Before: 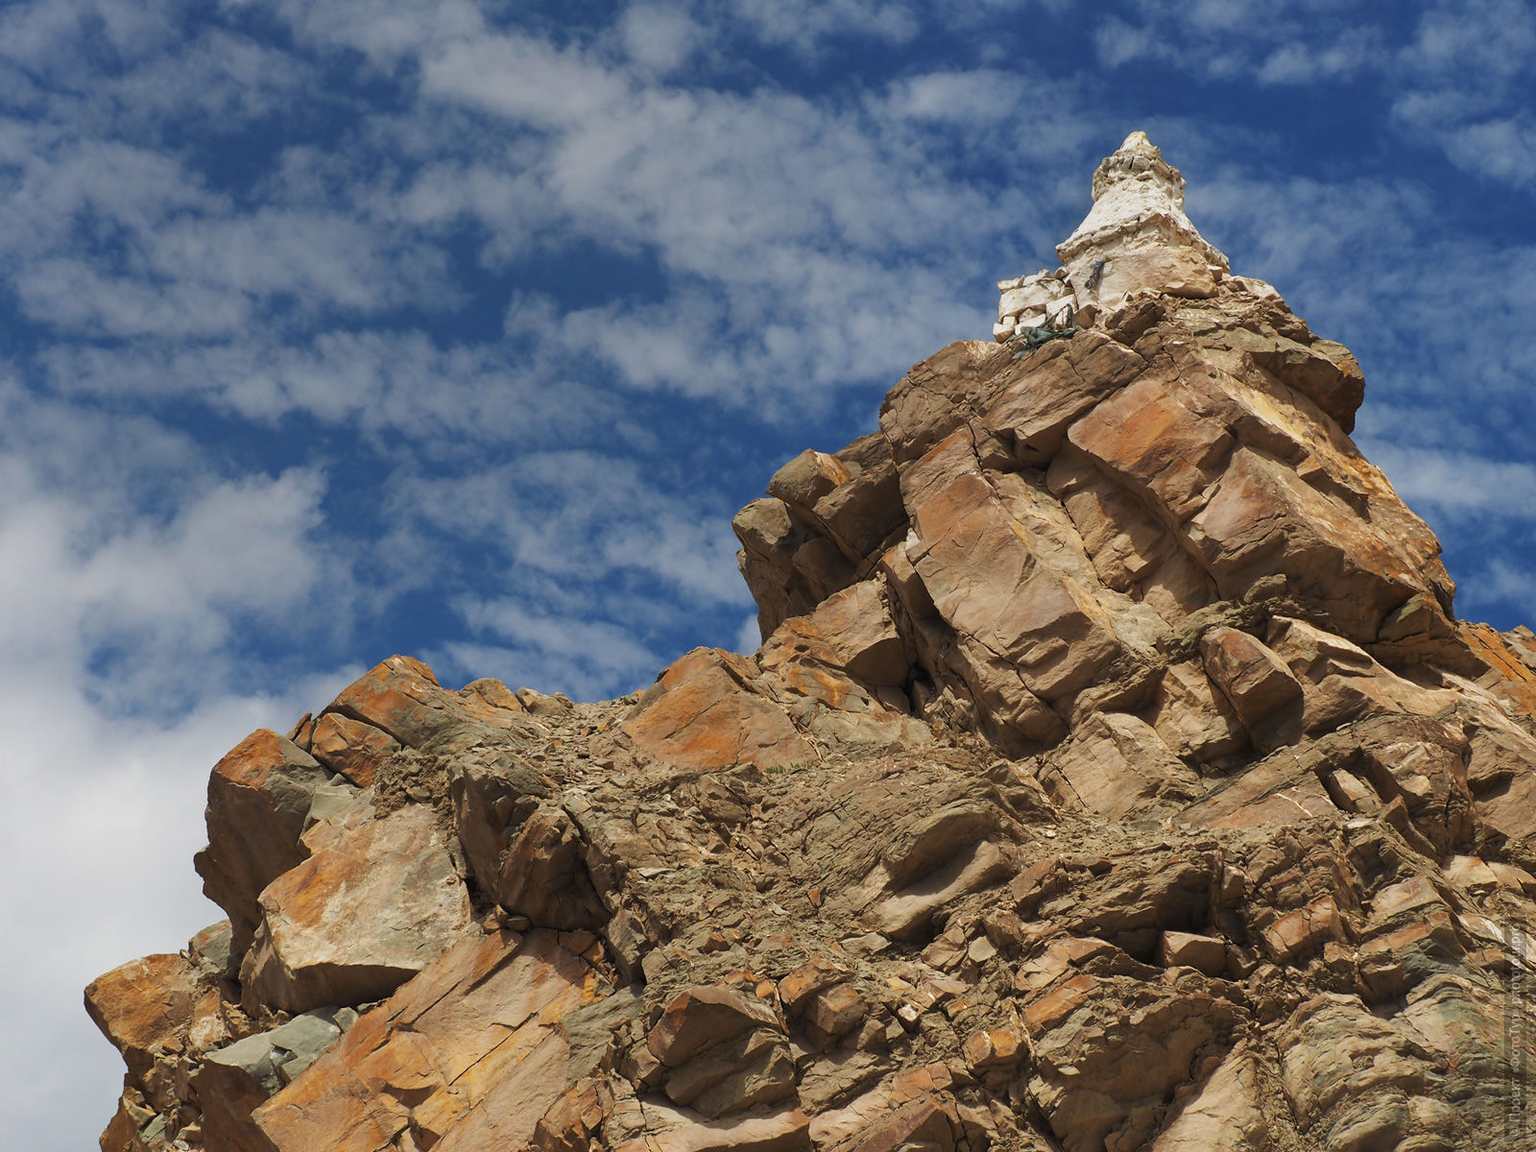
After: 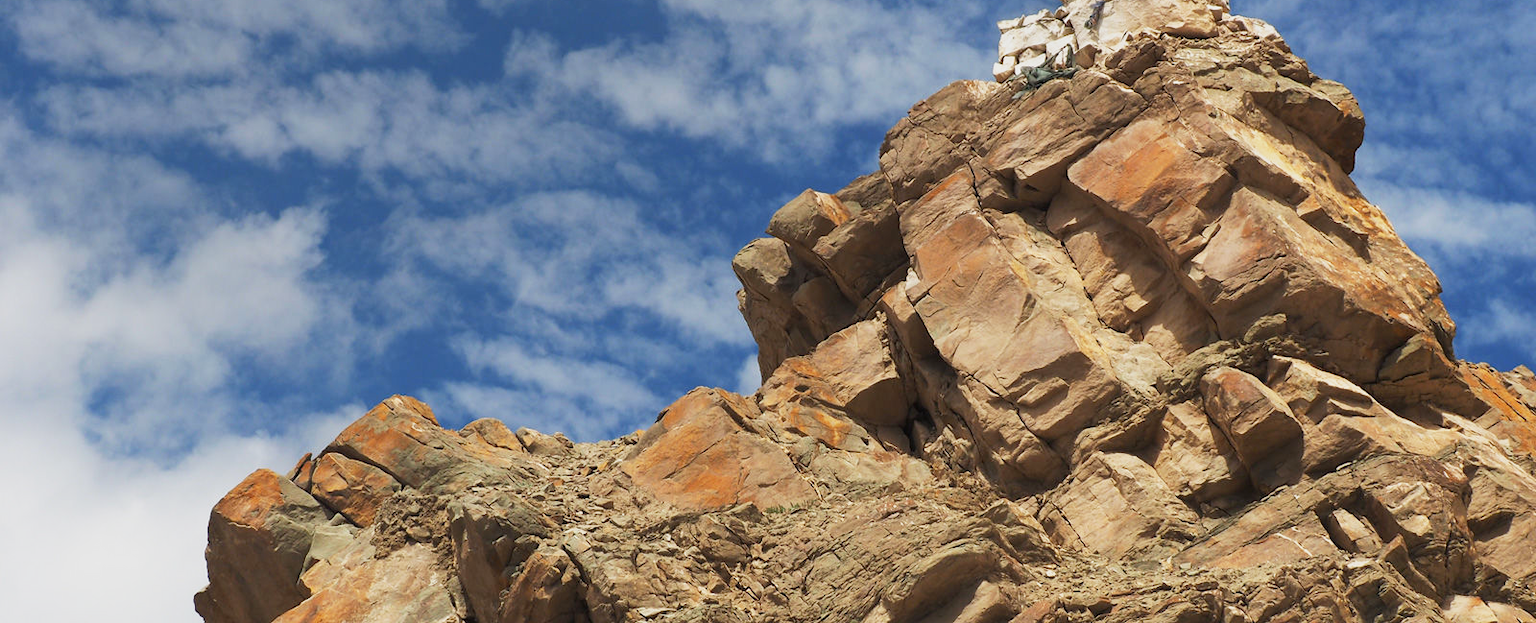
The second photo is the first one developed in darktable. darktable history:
crop and rotate: top 22.632%, bottom 23.238%
base curve: curves: ch0 [(0, 0) (0.088, 0.125) (0.176, 0.251) (0.354, 0.501) (0.613, 0.749) (1, 0.877)], preserve colors none
